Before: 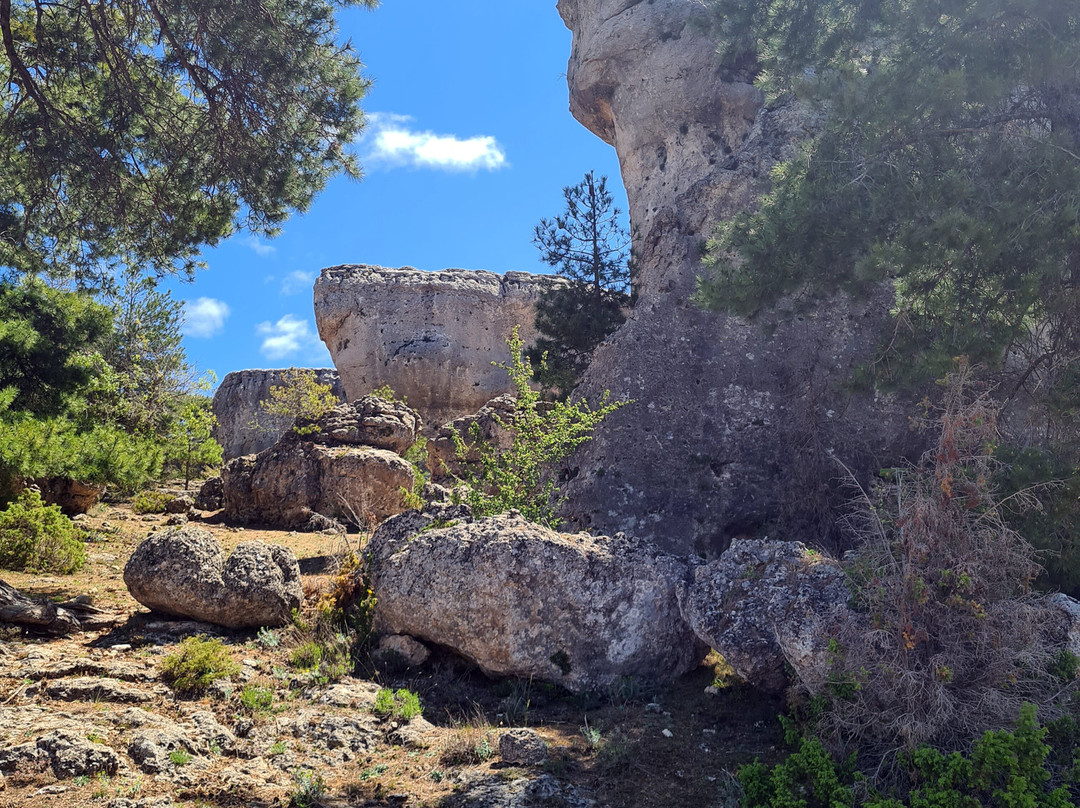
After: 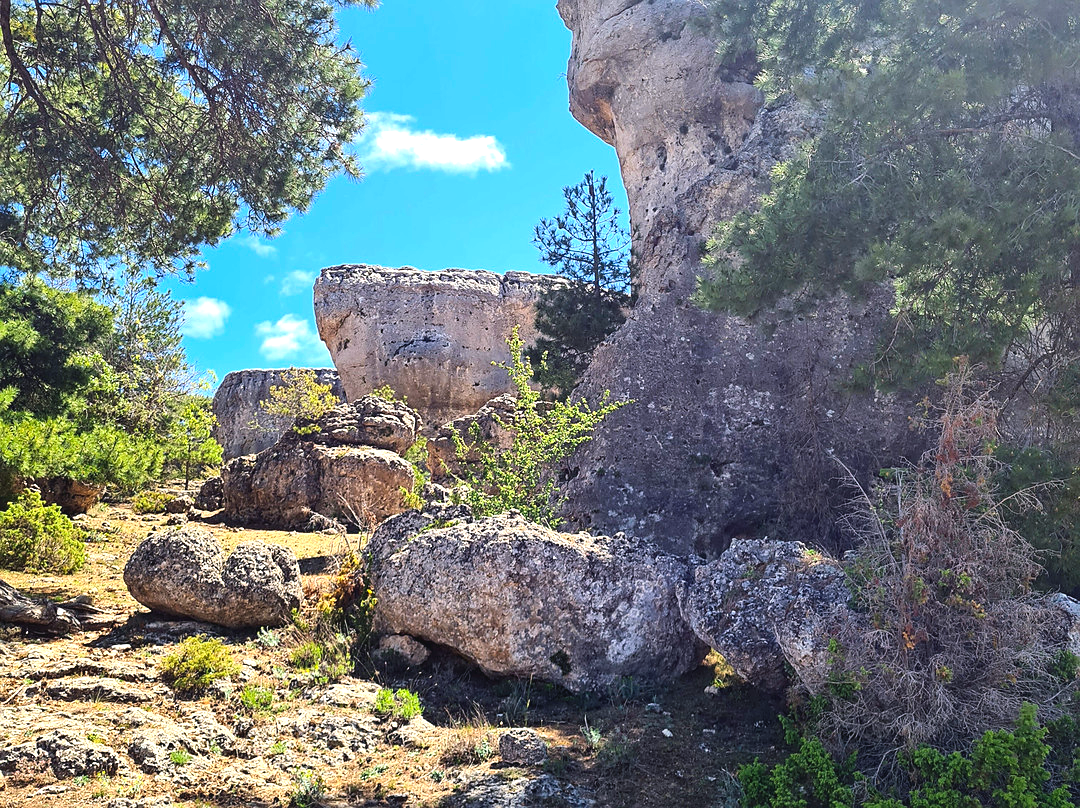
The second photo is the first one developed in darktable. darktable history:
color balance rgb: shadows lift › chroma 2.017%, shadows lift › hue 138.21°, power › luminance -3.931%, power › hue 139.16°, global offset › luminance 0.498%, global offset › hue 169.28°, perceptual saturation grading › global saturation -0.137%, global vibrance 20%
contrast brightness saturation: contrast 0.097, brightness 0.034, saturation 0.085
exposure: black level correction 0, exposure 0.692 EV, compensate exposure bias true, compensate highlight preservation false
sharpen: radius 1.449, amount 0.391, threshold 1.265
haze removal: compatibility mode true, adaptive false
